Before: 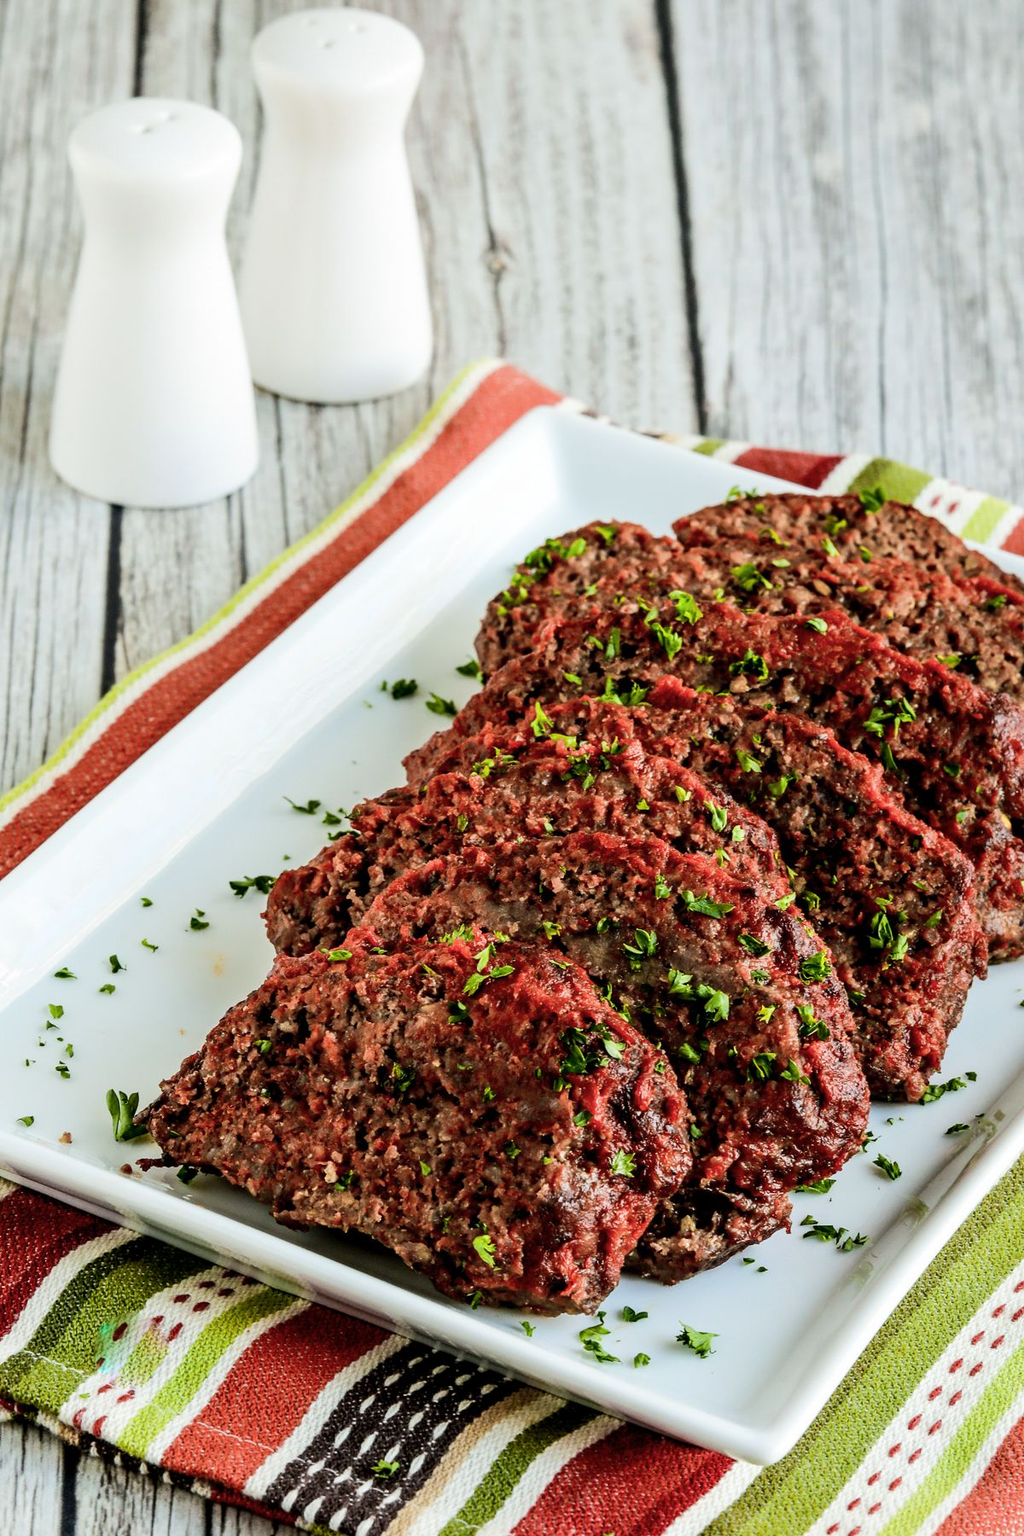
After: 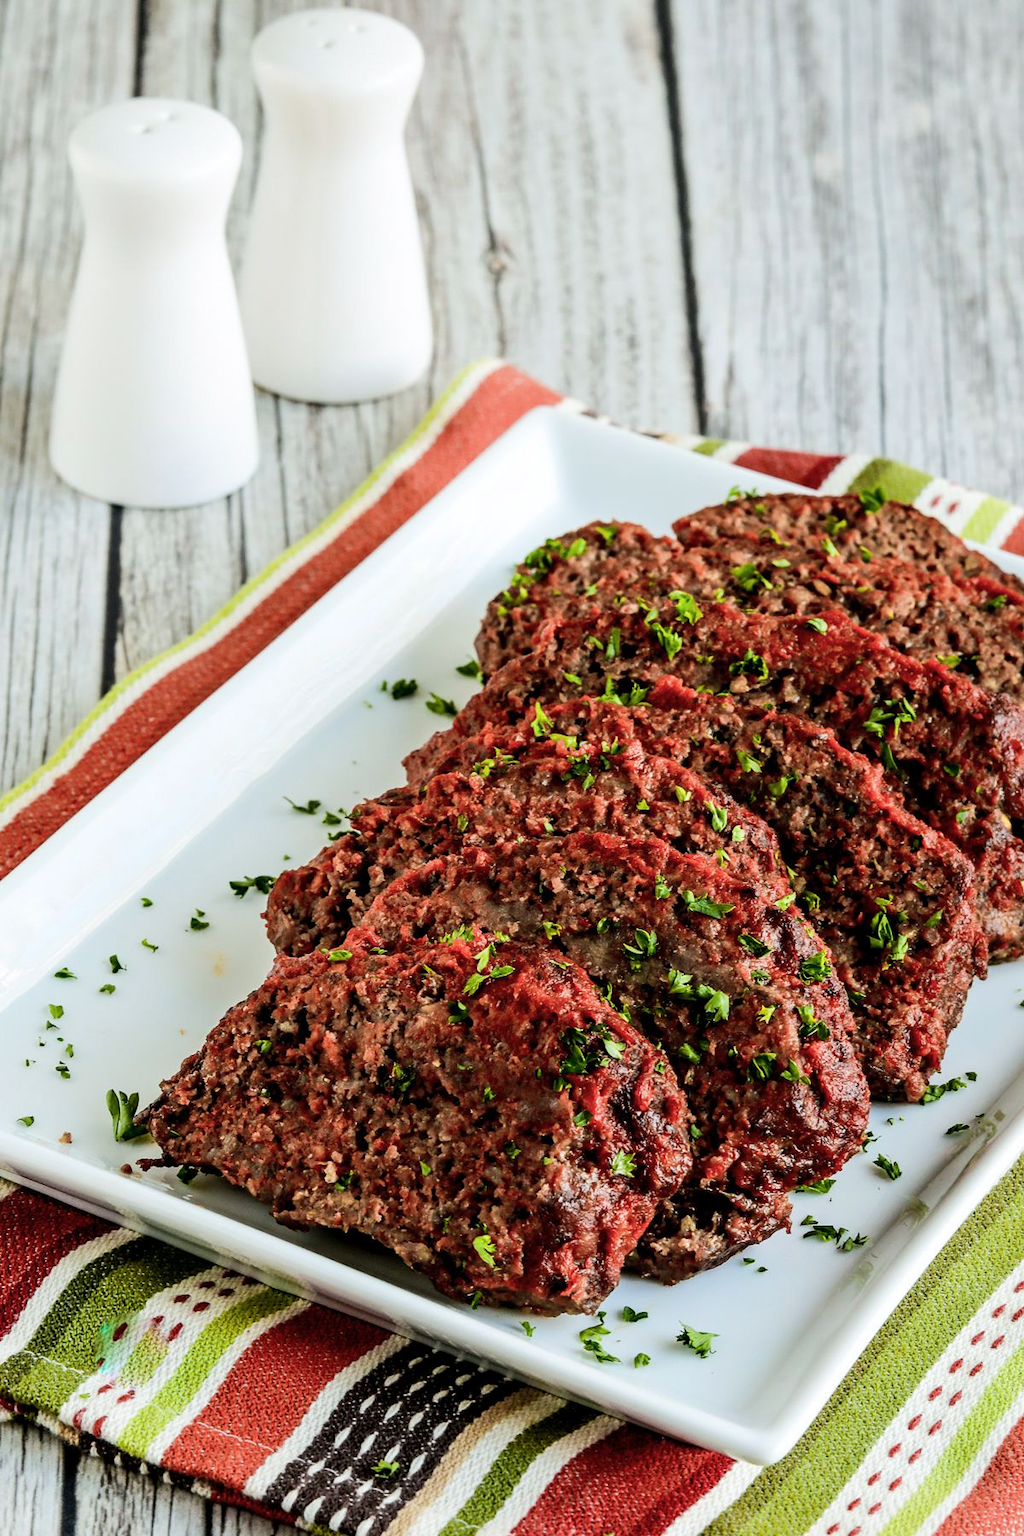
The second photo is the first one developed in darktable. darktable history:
color correction: highlights a* 0.032, highlights b* -0.811
